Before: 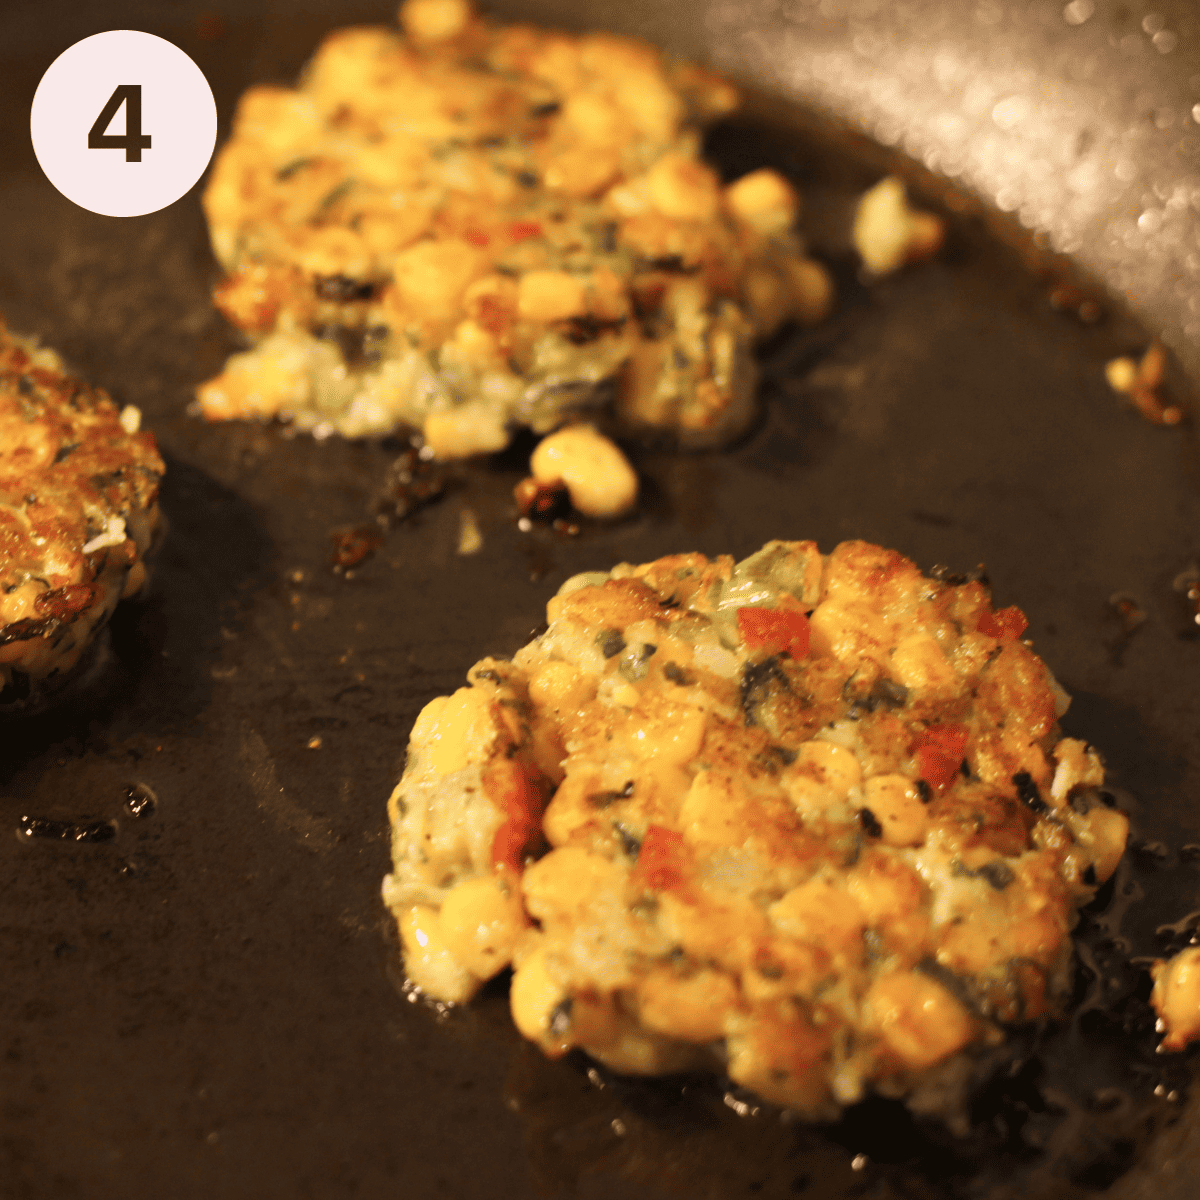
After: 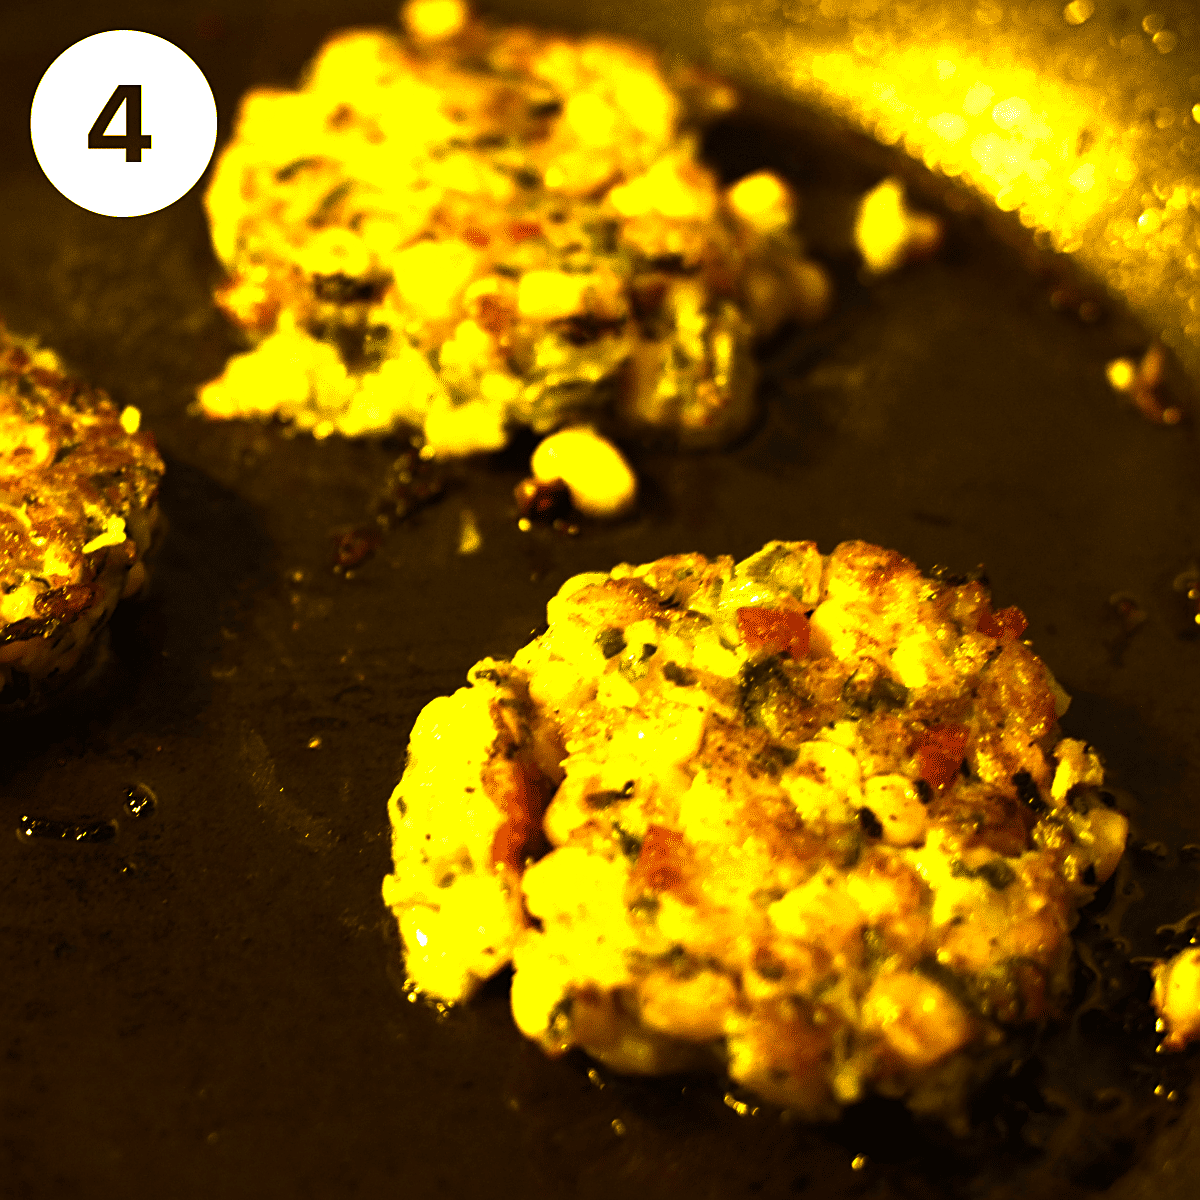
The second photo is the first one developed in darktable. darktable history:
exposure: exposure -0.462 EV, compensate highlight preservation false
color correction: highlights a* -8, highlights b* 3.1
sharpen: on, module defaults
color balance rgb: linear chroma grading › shadows -30%, linear chroma grading › global chroma 35%, perceptual saturation grading › global saturation 75%, perceptual saturation grading › shadows -30%, perceptual brilliance grading › highlights 75%, perceptual brilliance grading › shadows -30%, global vibrance 35%
